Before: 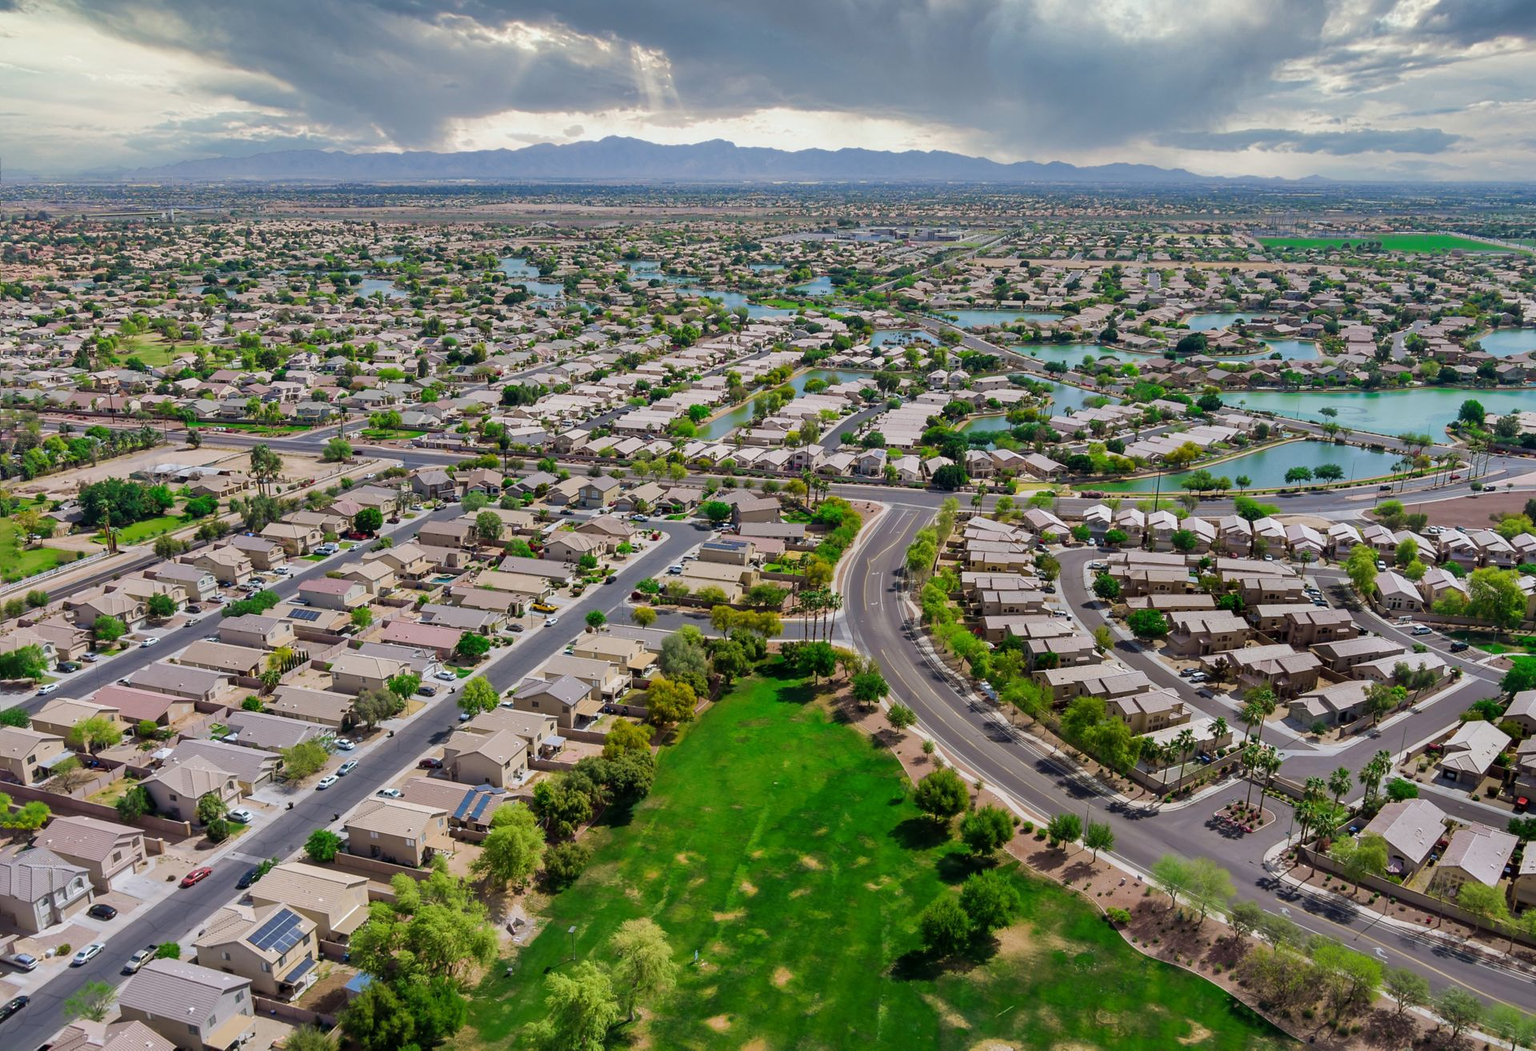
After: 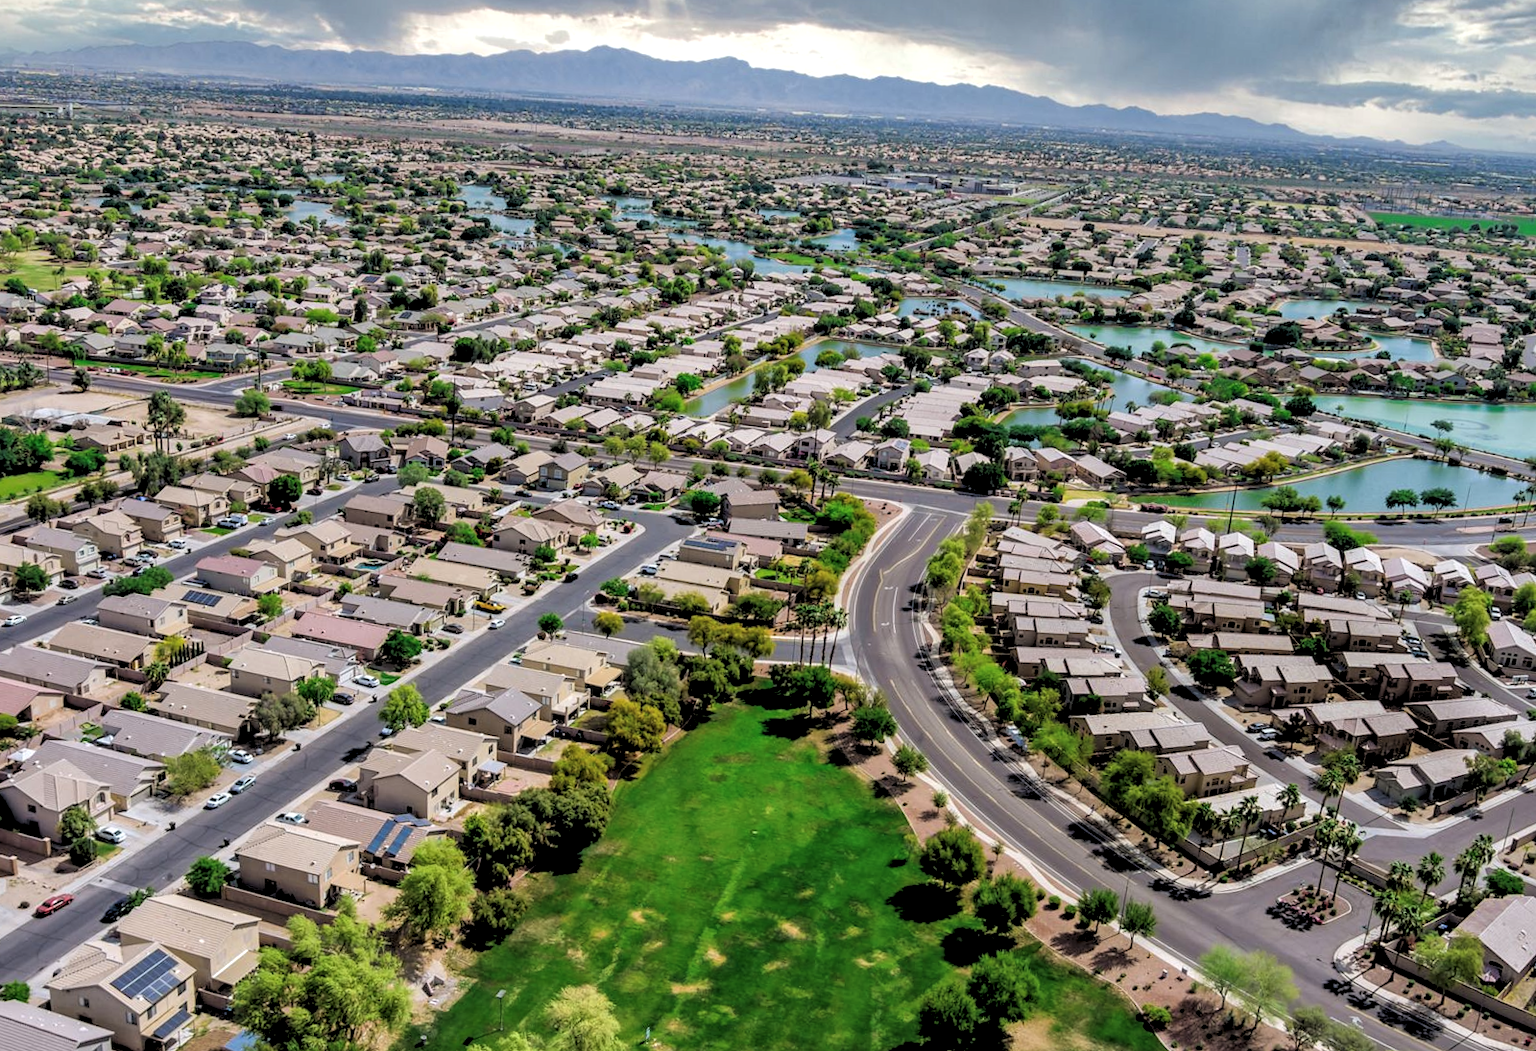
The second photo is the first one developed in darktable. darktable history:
crop and rotate: angle -3.27°, left 5.211%, top 5.211%, right 4.607%, bottom 4.607%
local contrast: detail 130%
exposure: black level correction -0.008, exposure 0.067 EV, compensate highlight preservation false
rgb levels: levels [[0.029, 0.461, 0.922], [0, 0.5, 1], [0, 0.5, 1]]
